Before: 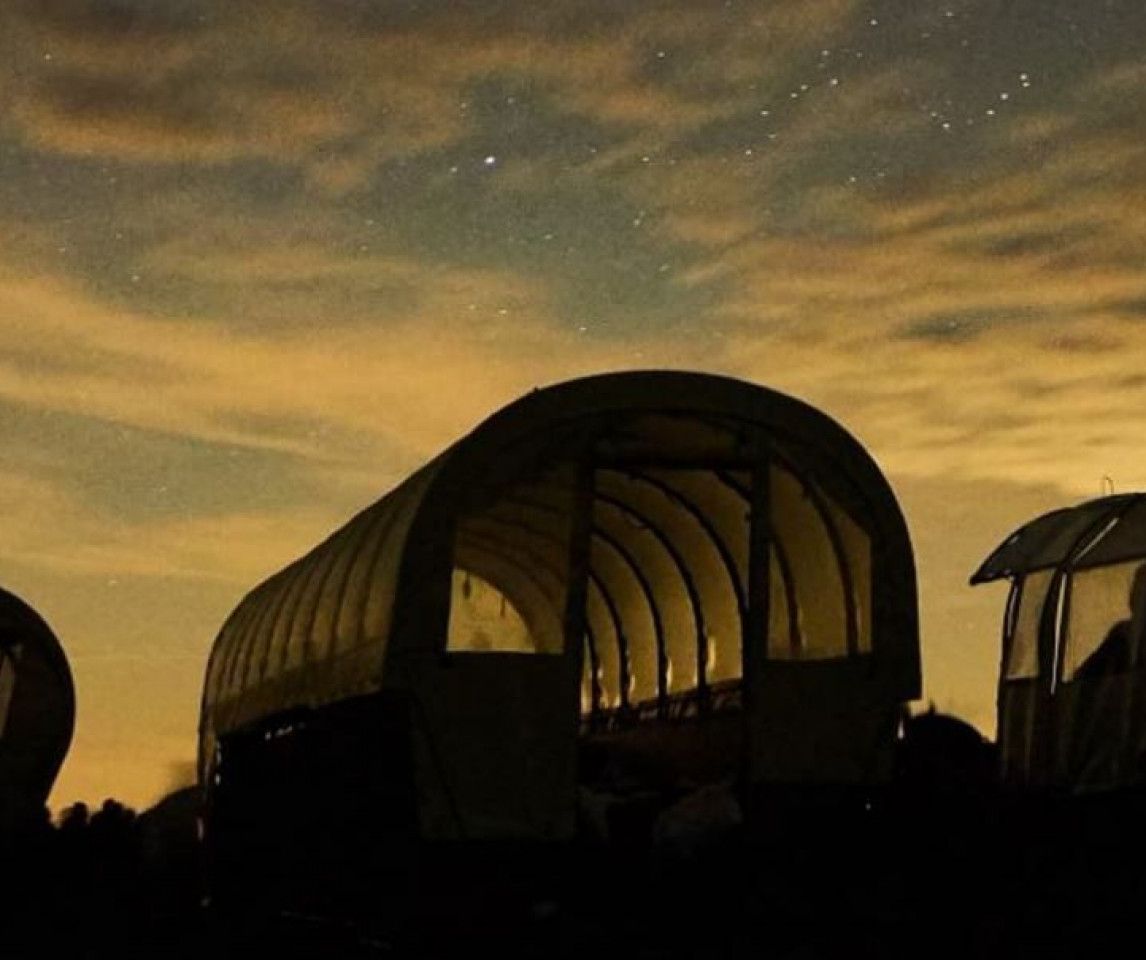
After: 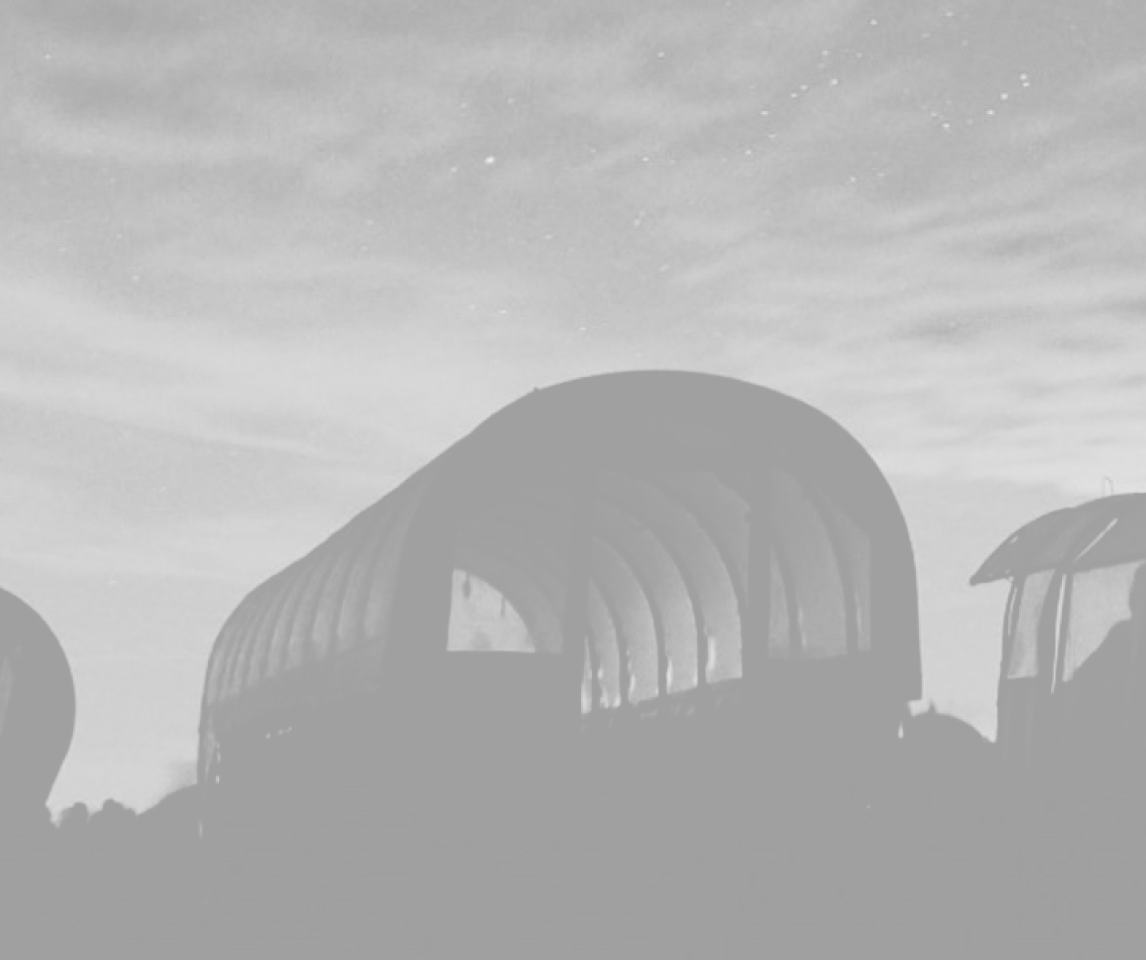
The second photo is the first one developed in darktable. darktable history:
colorize: hue 331.2°, saturation 69%, source mix 30.28%, lightness 69.02%, version 1
fill light: exposure -2 EV, width 8.6
monochrome: size 1
